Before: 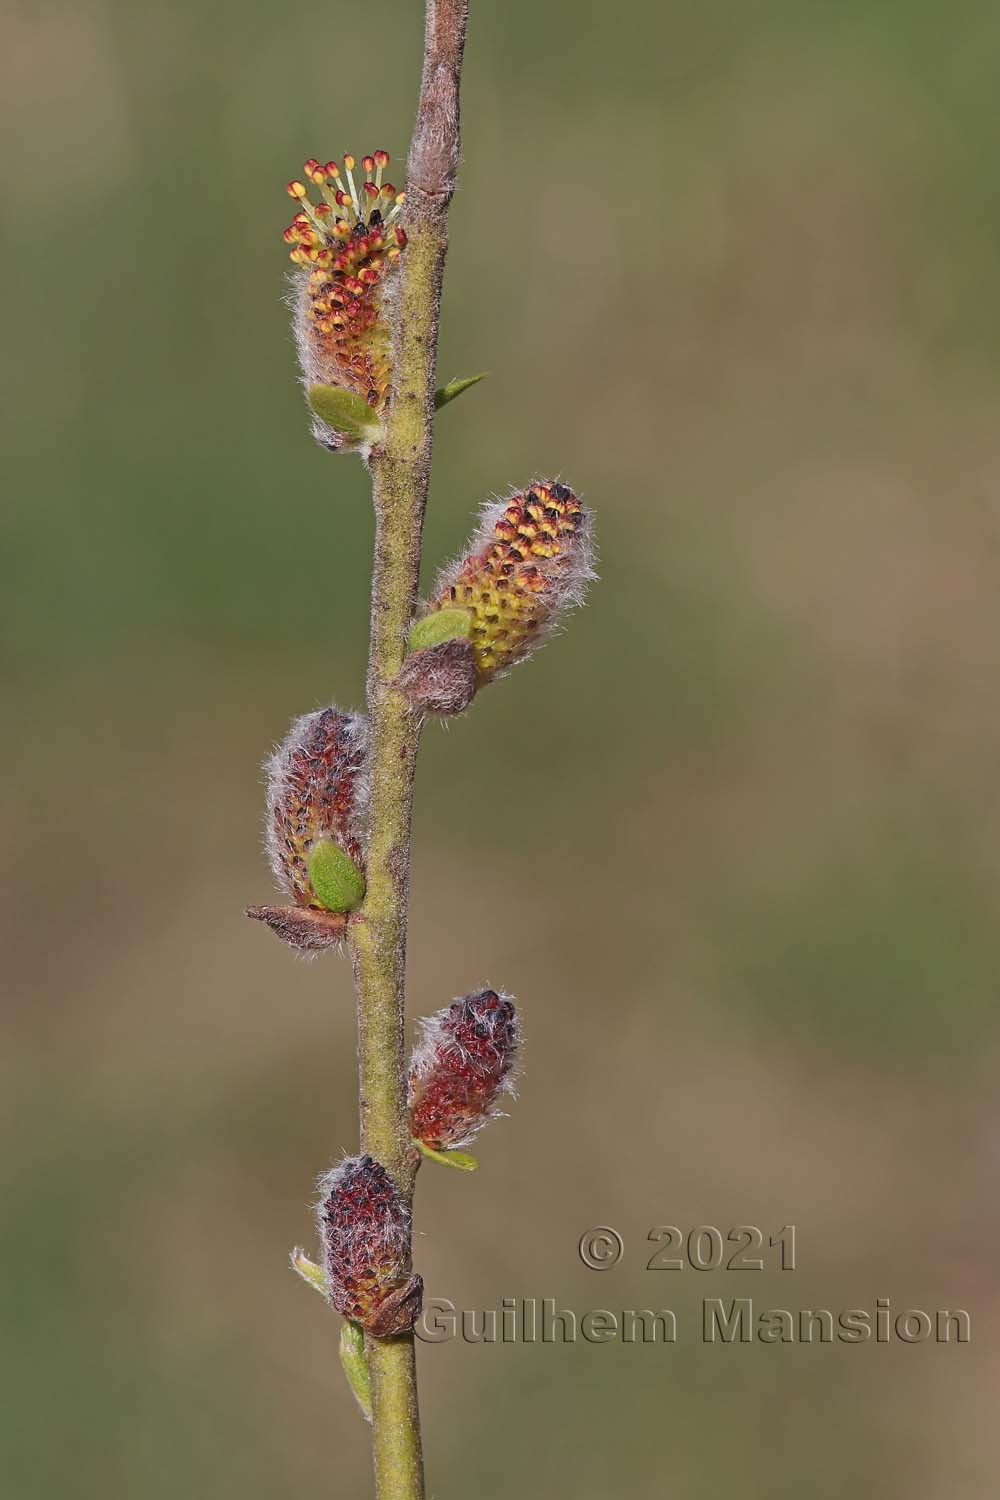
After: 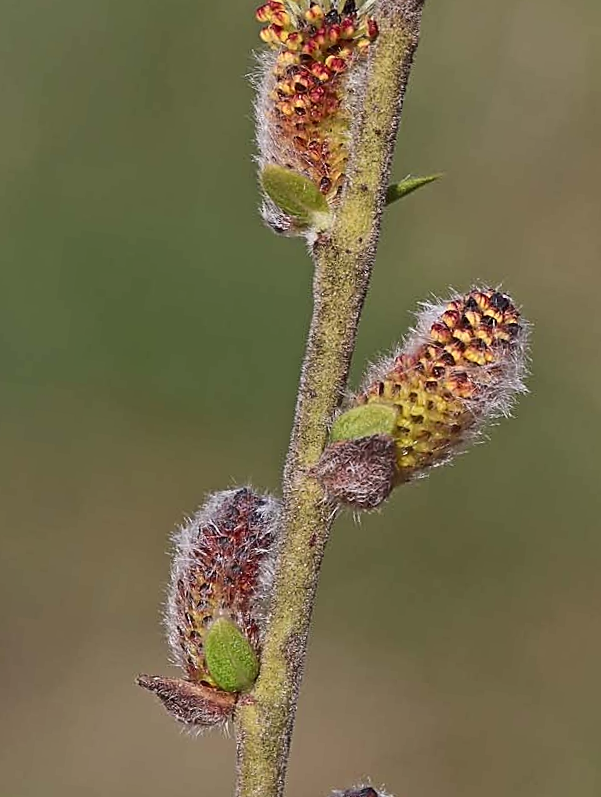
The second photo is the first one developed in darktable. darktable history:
sharpen: on, module defaults
crop and rotate: angle -6.93°, left 2.017%, top 6.997%, right 27.406%, bottom 30.566%
contrast brightness saturation: contrast 0.142
